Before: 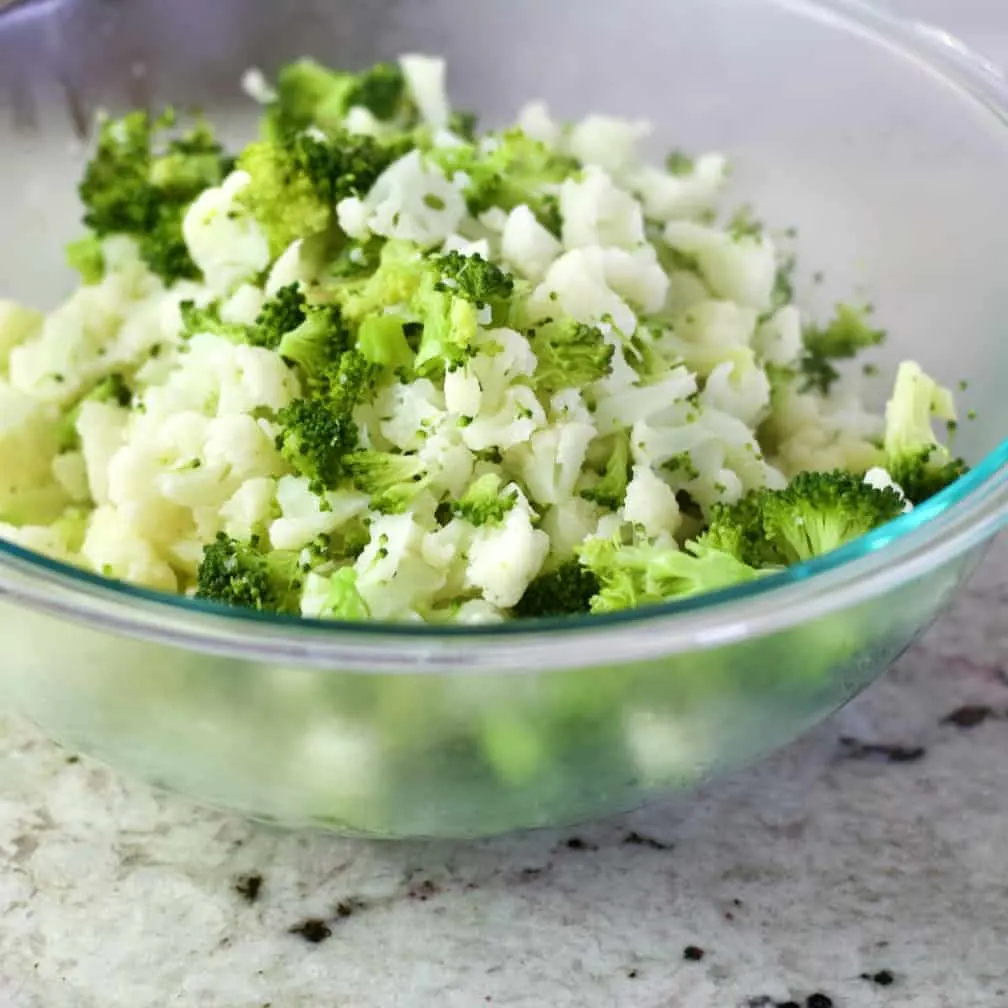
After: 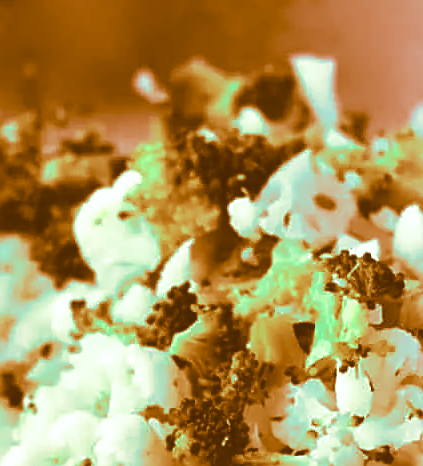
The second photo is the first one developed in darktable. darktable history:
rgb levels: mode RGB, independent channels, levels [[0, 0.5, 1], [0, 0.521, 1], [0, 0.536, 1]]
rgb curve: curves: ch0 [(0, 0.186) (0.314, 0.284) (0.576, 0.466) (0.805, 0.691) (0.936, 0.886)]; ch1 [(0, 0.186) (0.314, 0.284) (0.581, 0.534) (0.771, 0.746) (0.936, 0.958)]; ch2 [(0, 0.216) (0.275, 0.39) (1, 1)], mode RGB, independent channels, compensate middle gray true, preserve colors none
color contrast: blue-yellow contrast 0.62
crop and rotate: left 10.817%, top 0.062%, right 47.194%, bottom 53.626%
sharpen: on, module defaults
split-toning: shadows › hue 26°, shadows › saturation 0.92, highlights › hue 40°, highlights › saturation 0.92, balance -63, compress 0%
